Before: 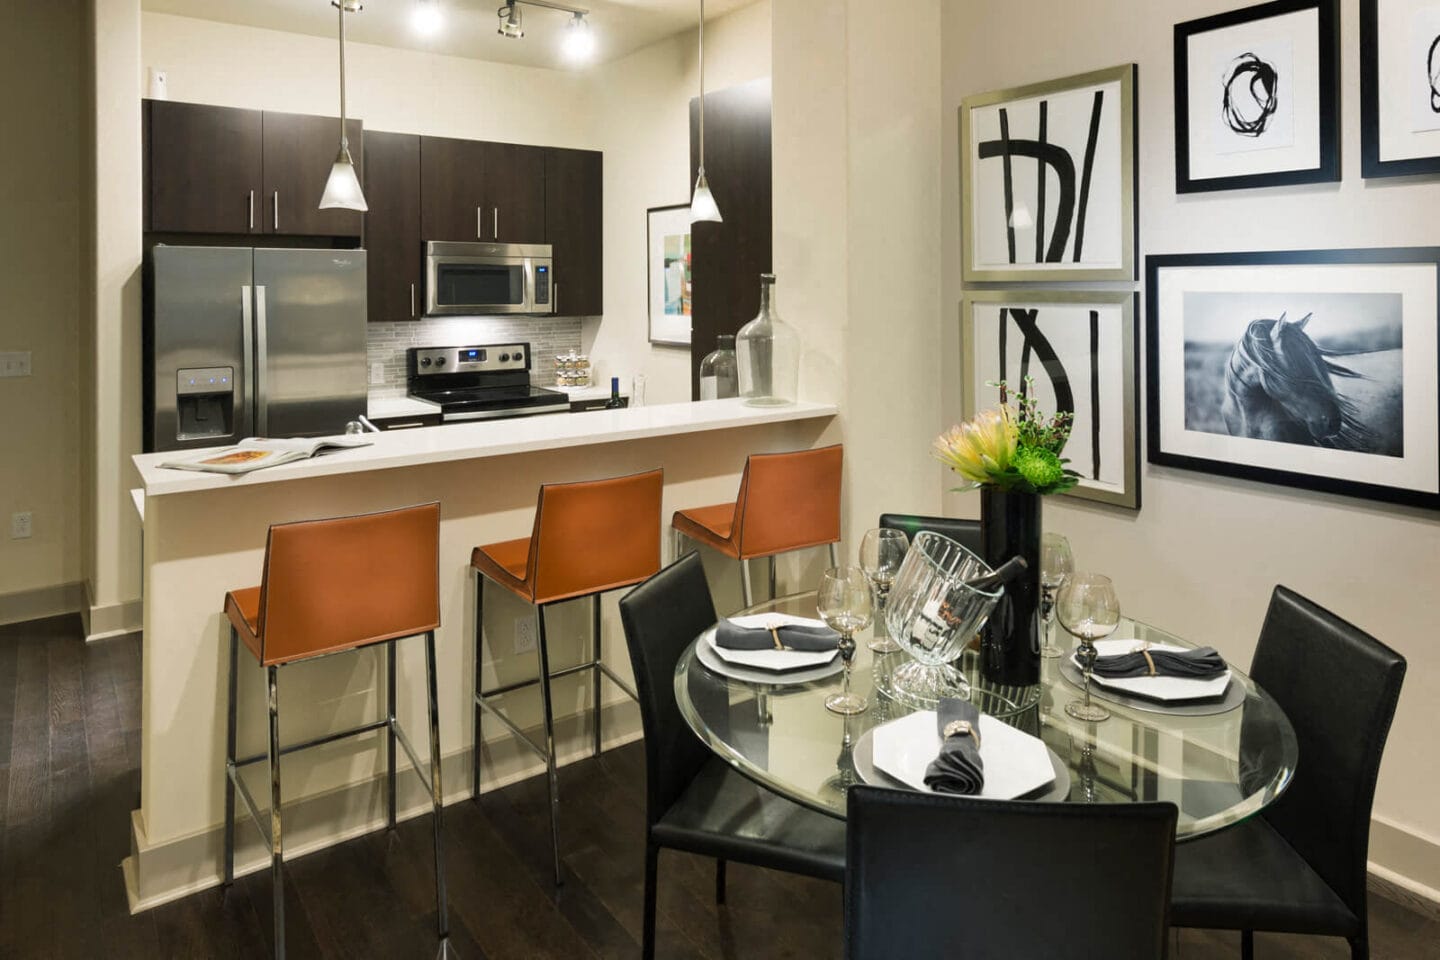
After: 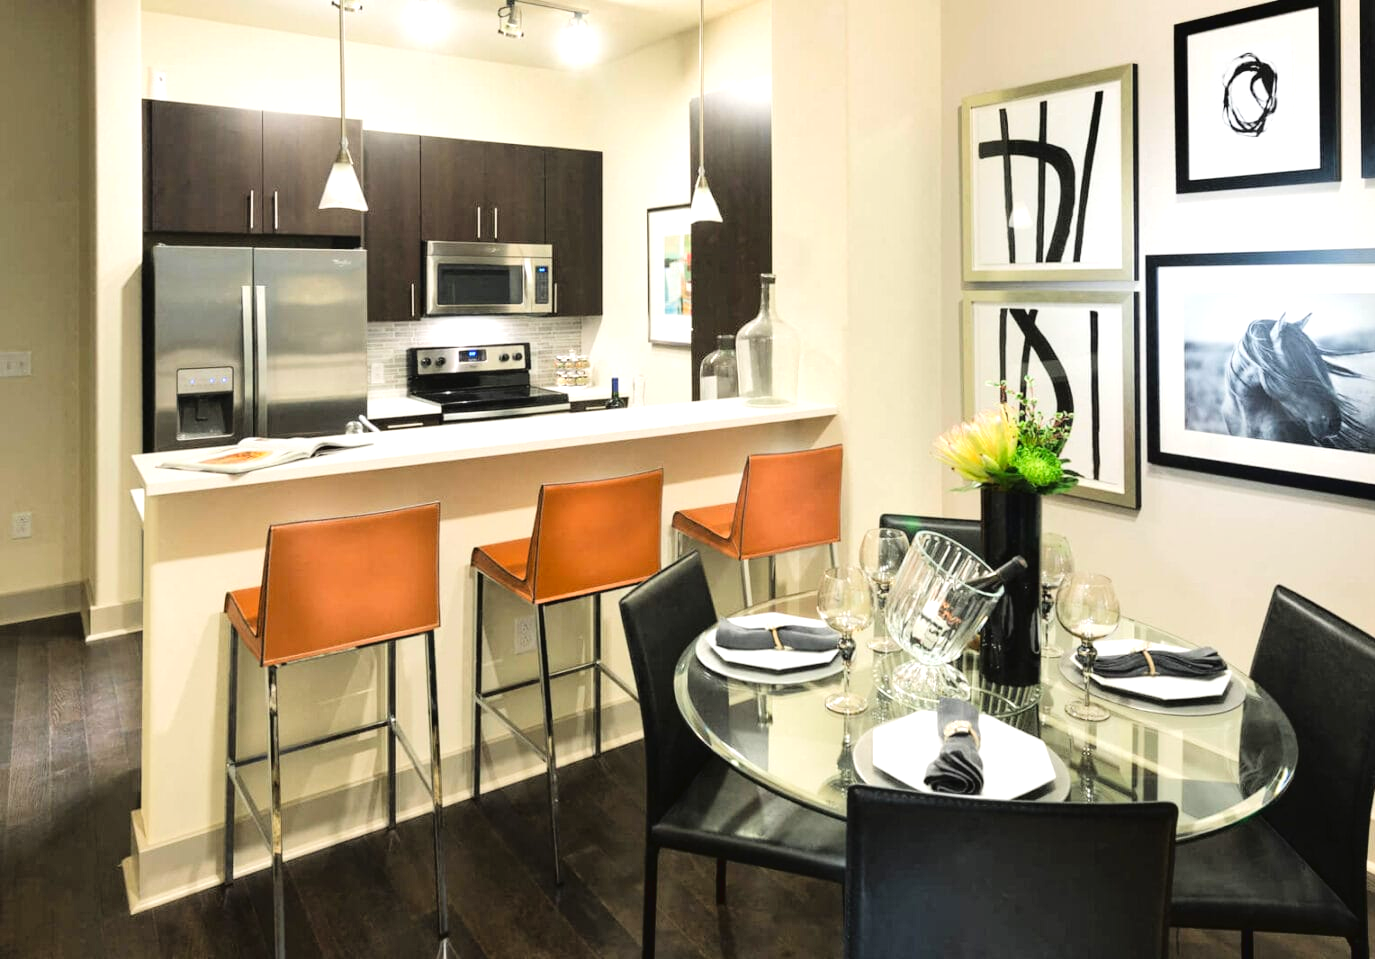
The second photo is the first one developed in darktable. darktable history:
crop: right 4.507%, bottom 0.048%
exposure: black level correction 0, exposure 0.691 EV, compensate highlight preservation false
tone curve: curves: ch0 [(0.003, 0.029) (0.037, 0.036) (0.149, 0.117) (0.297, 0.318) (0.422, 0.474) (0.531, 0.6) (0.743, 0.809) (0.877, 0.901) (1, 0.98)]; ch1 [(0, 0) (0.305, 0.325) (0.453, 0.437) (0.482, 0.479) (0.501, 0.5) (0.506, 0.503) (0.567, 0.572) (0.605, 0.608) (0.668, 0.69) (1, 1)]; ch2 [(0, 0) (0.313, 0.306) (0.4, 0.399) (0.45, 0.48) (0.499, 0.502) (0.512, 0.523) (0.57, 0.595) (0.653, 0.662) (1, 1)], color space Lab, linked channels, preserve colors none
